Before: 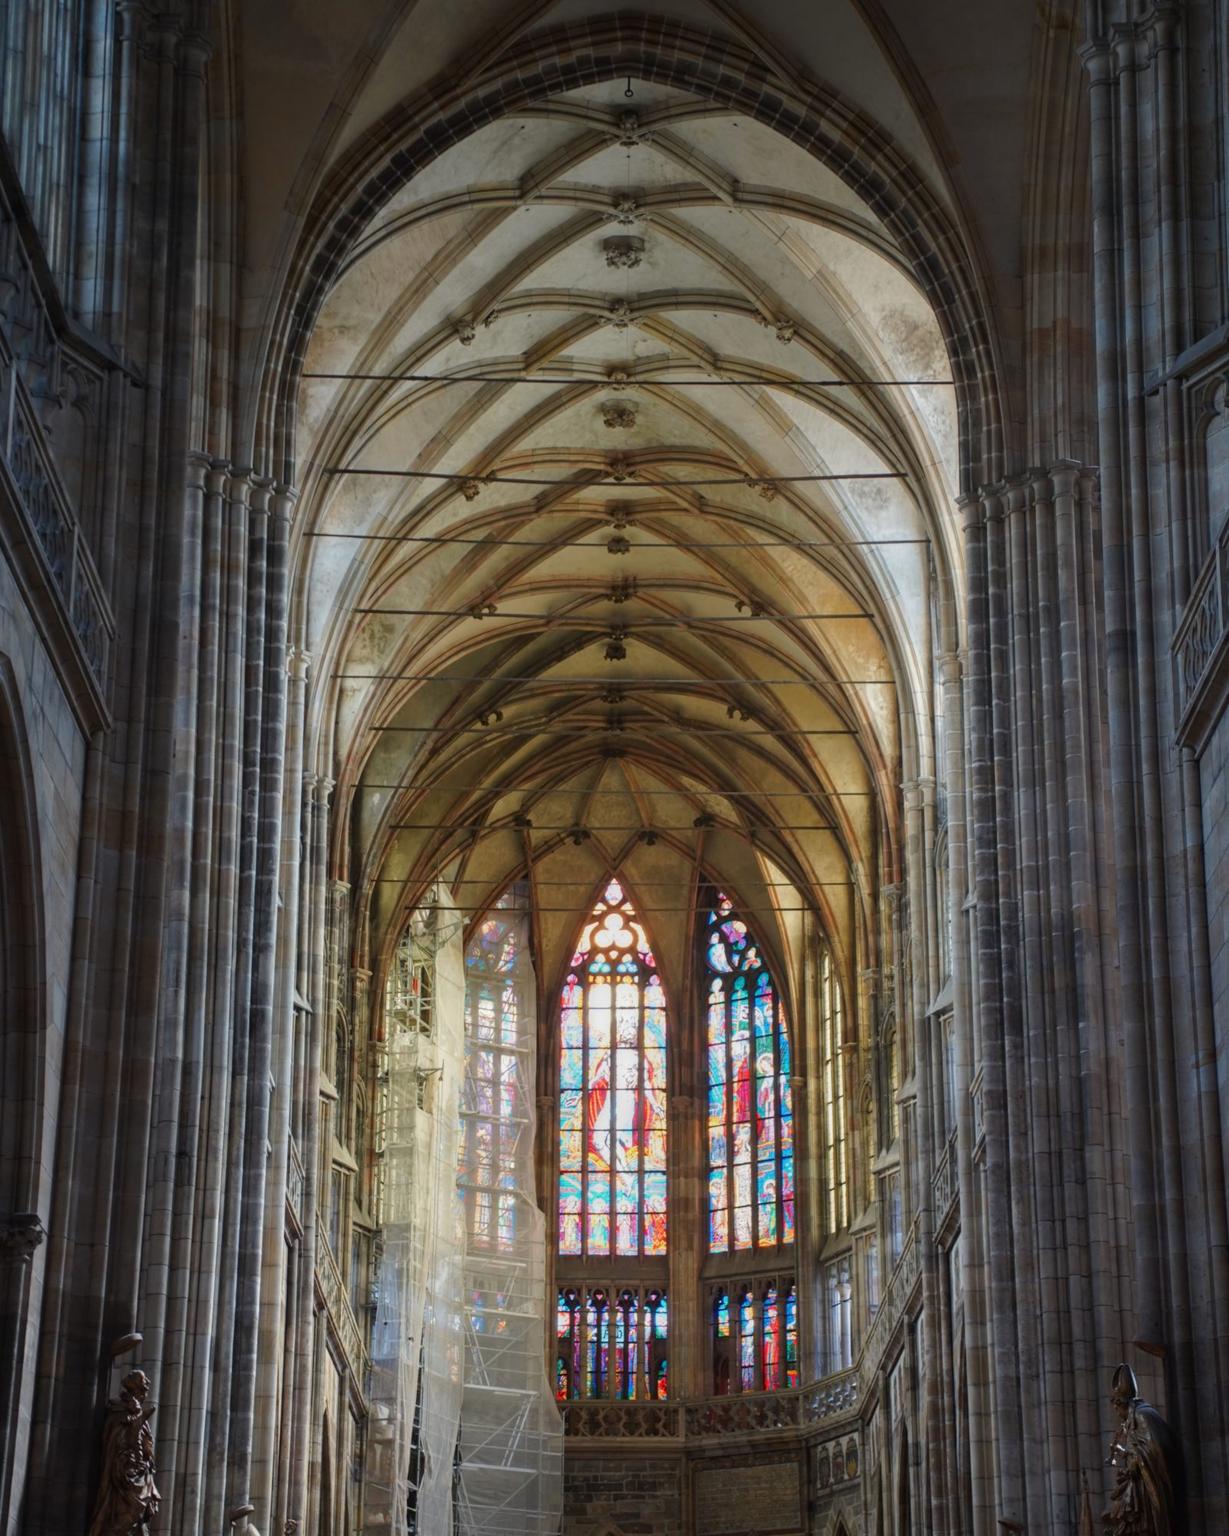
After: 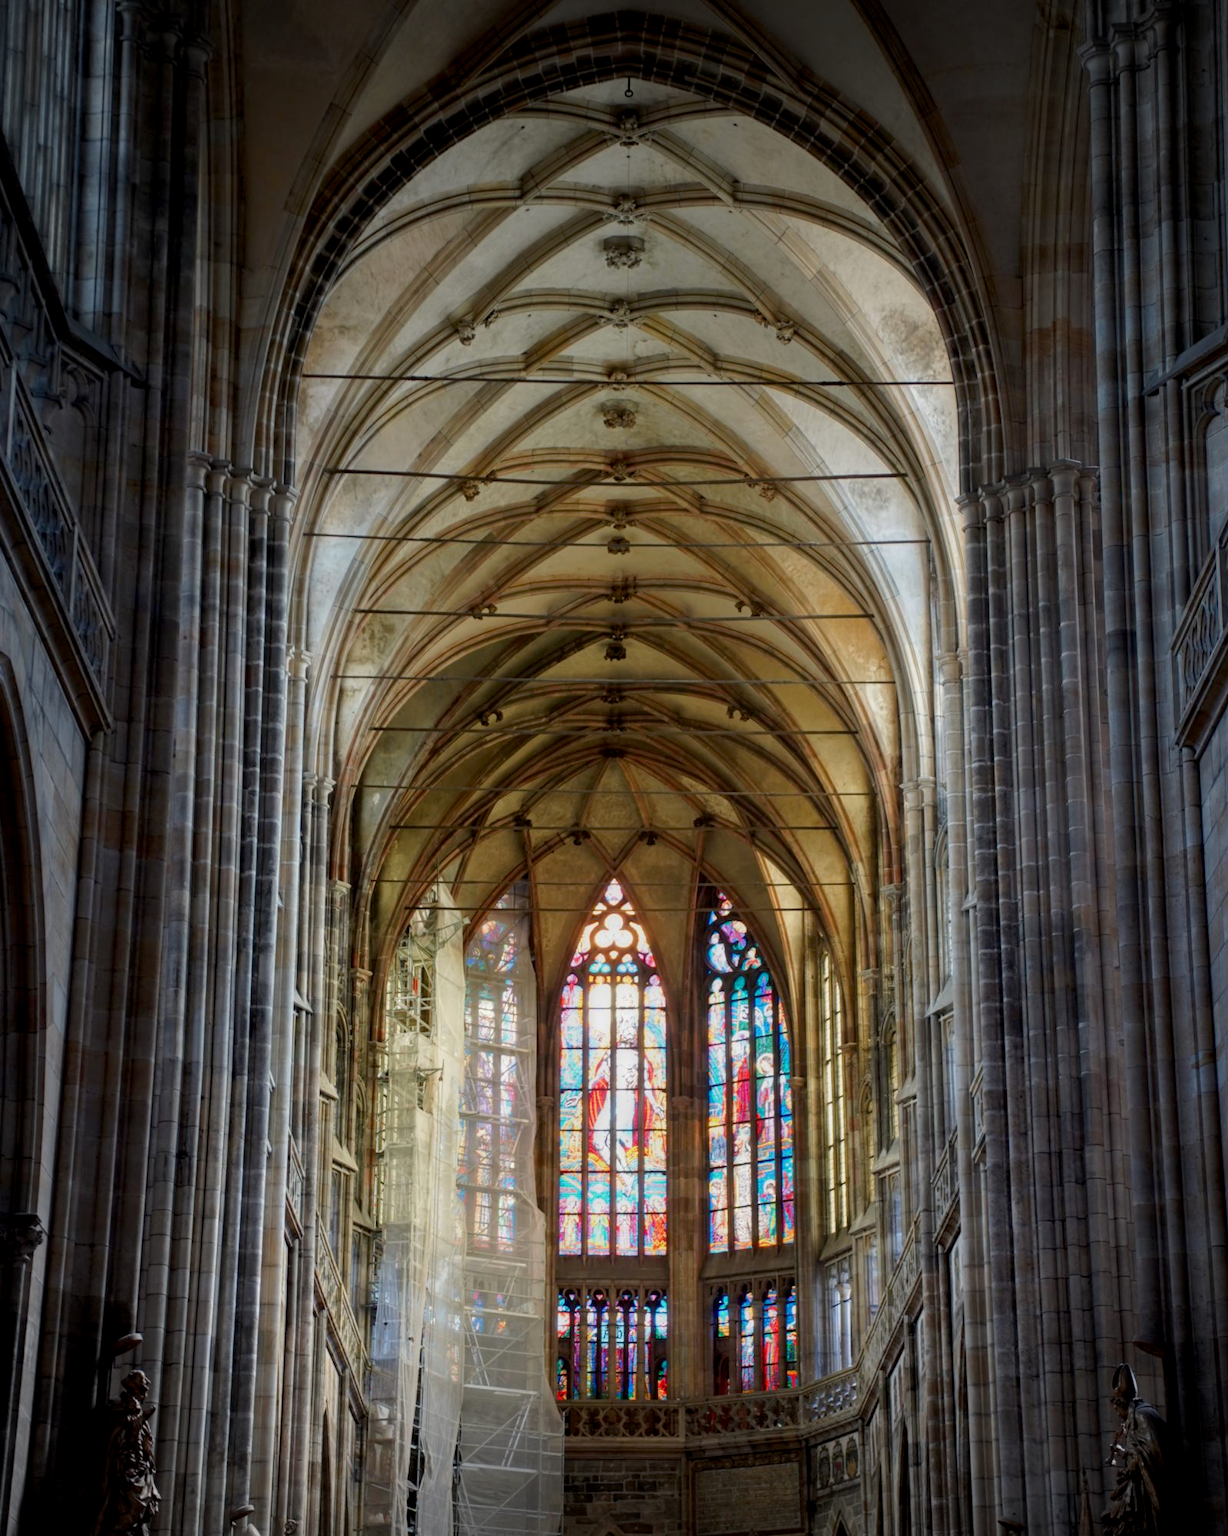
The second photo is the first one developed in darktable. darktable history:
vignetting: on, module defaults
exposure: black level correction 0.009, exposure 0.014 EV, compensate highlight preservation false
